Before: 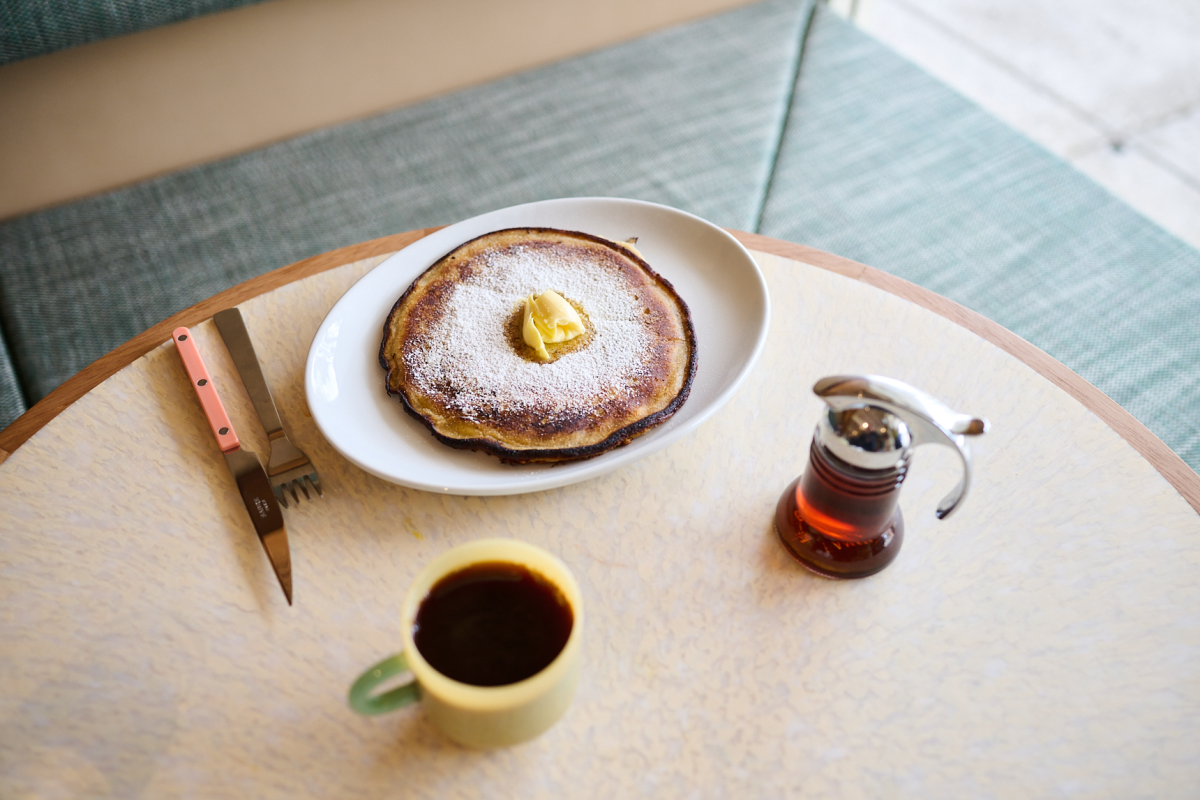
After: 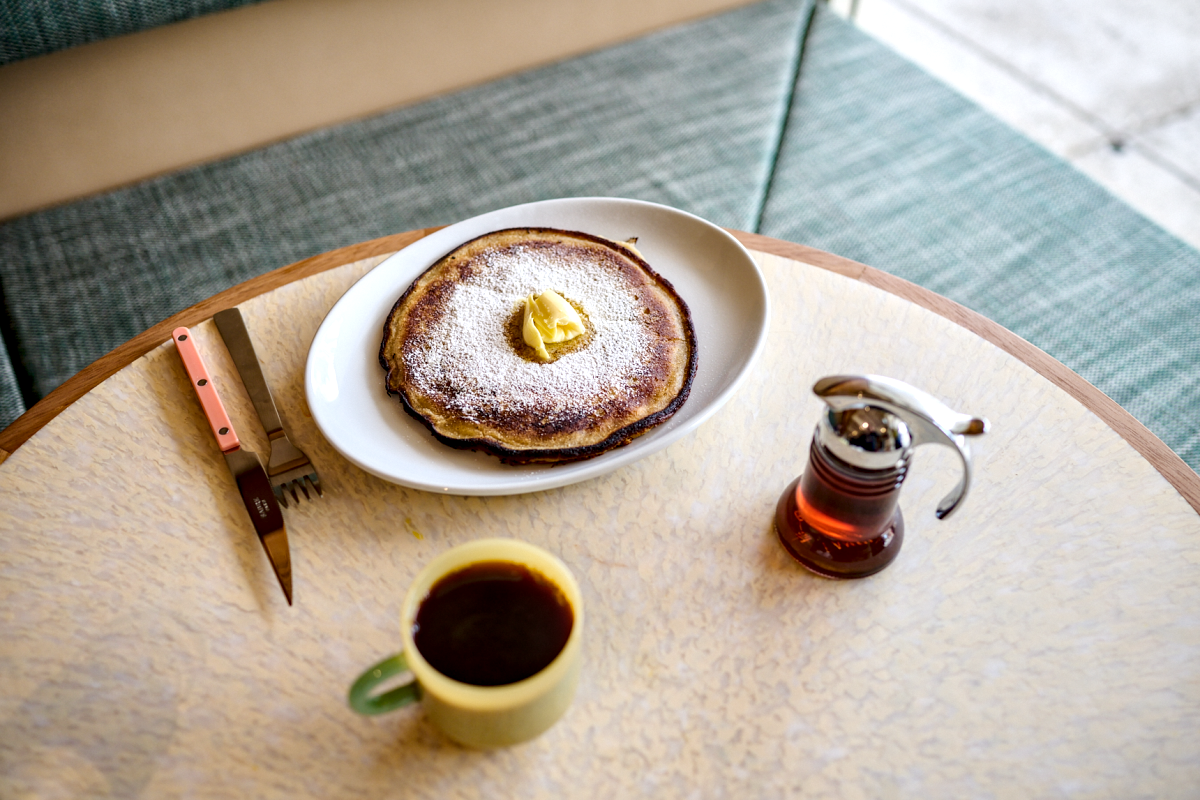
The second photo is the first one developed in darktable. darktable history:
local contrast: detail 150%
haze removal: strength 0.29, distance 0.25, compatibility mode true, adaptive false
